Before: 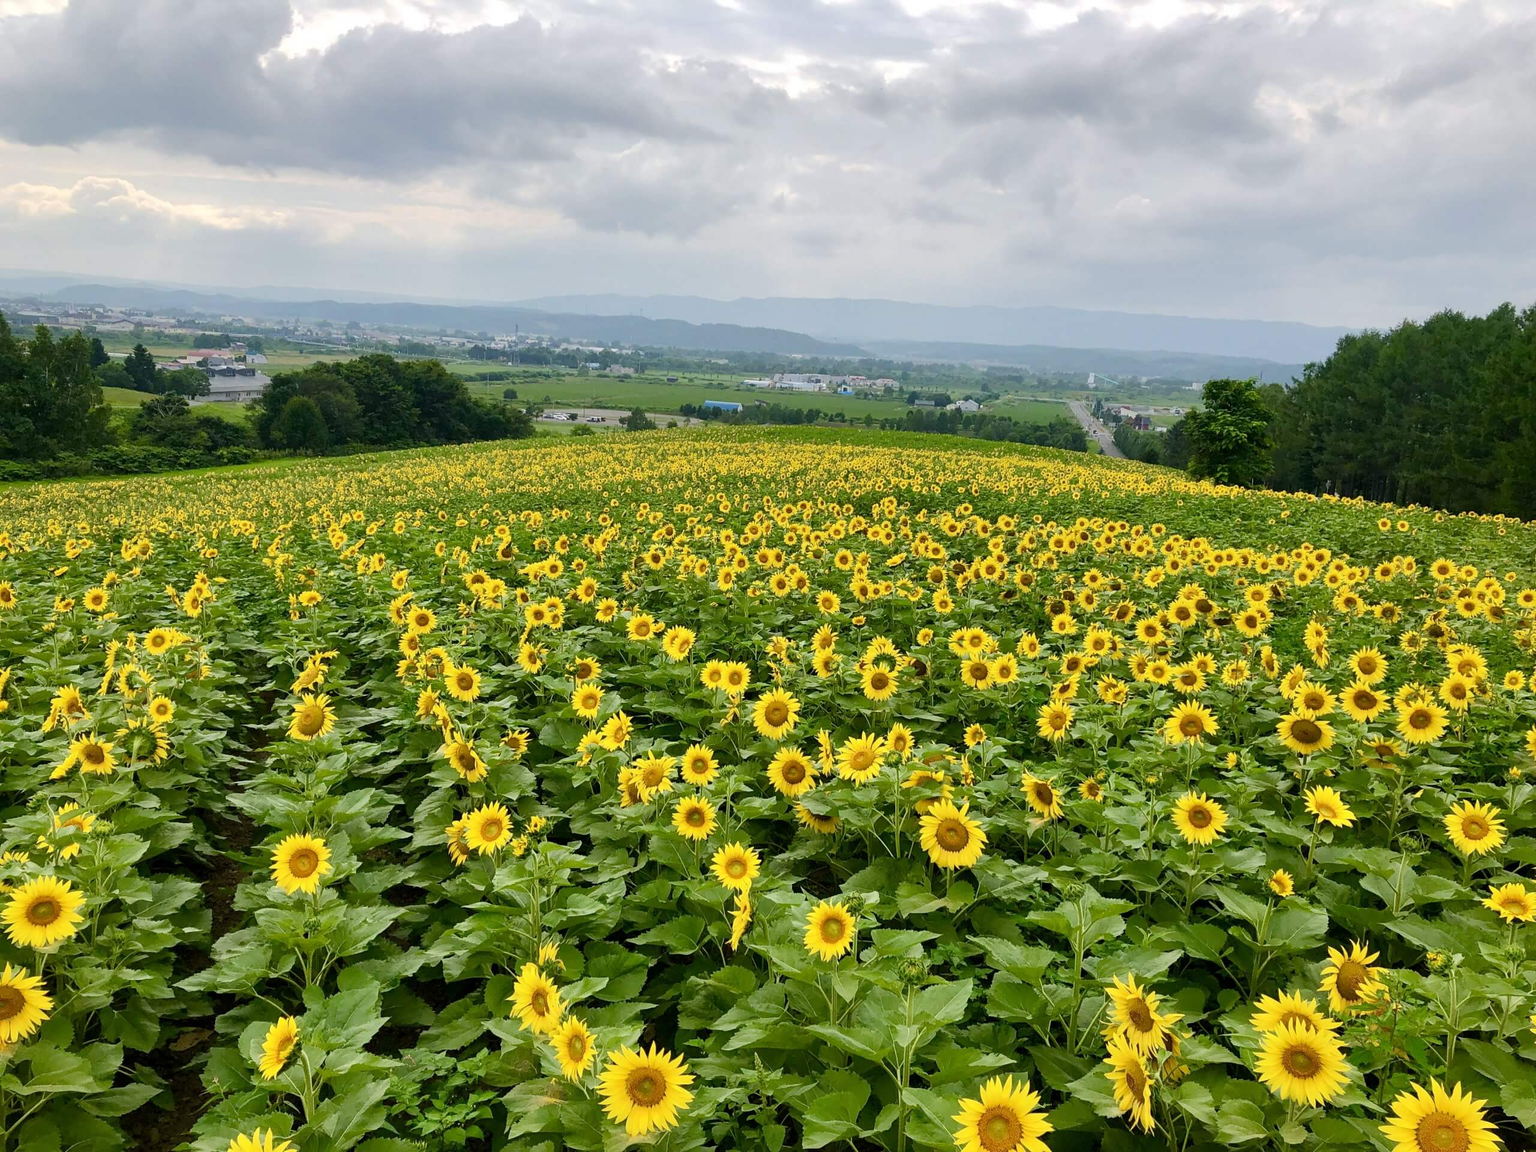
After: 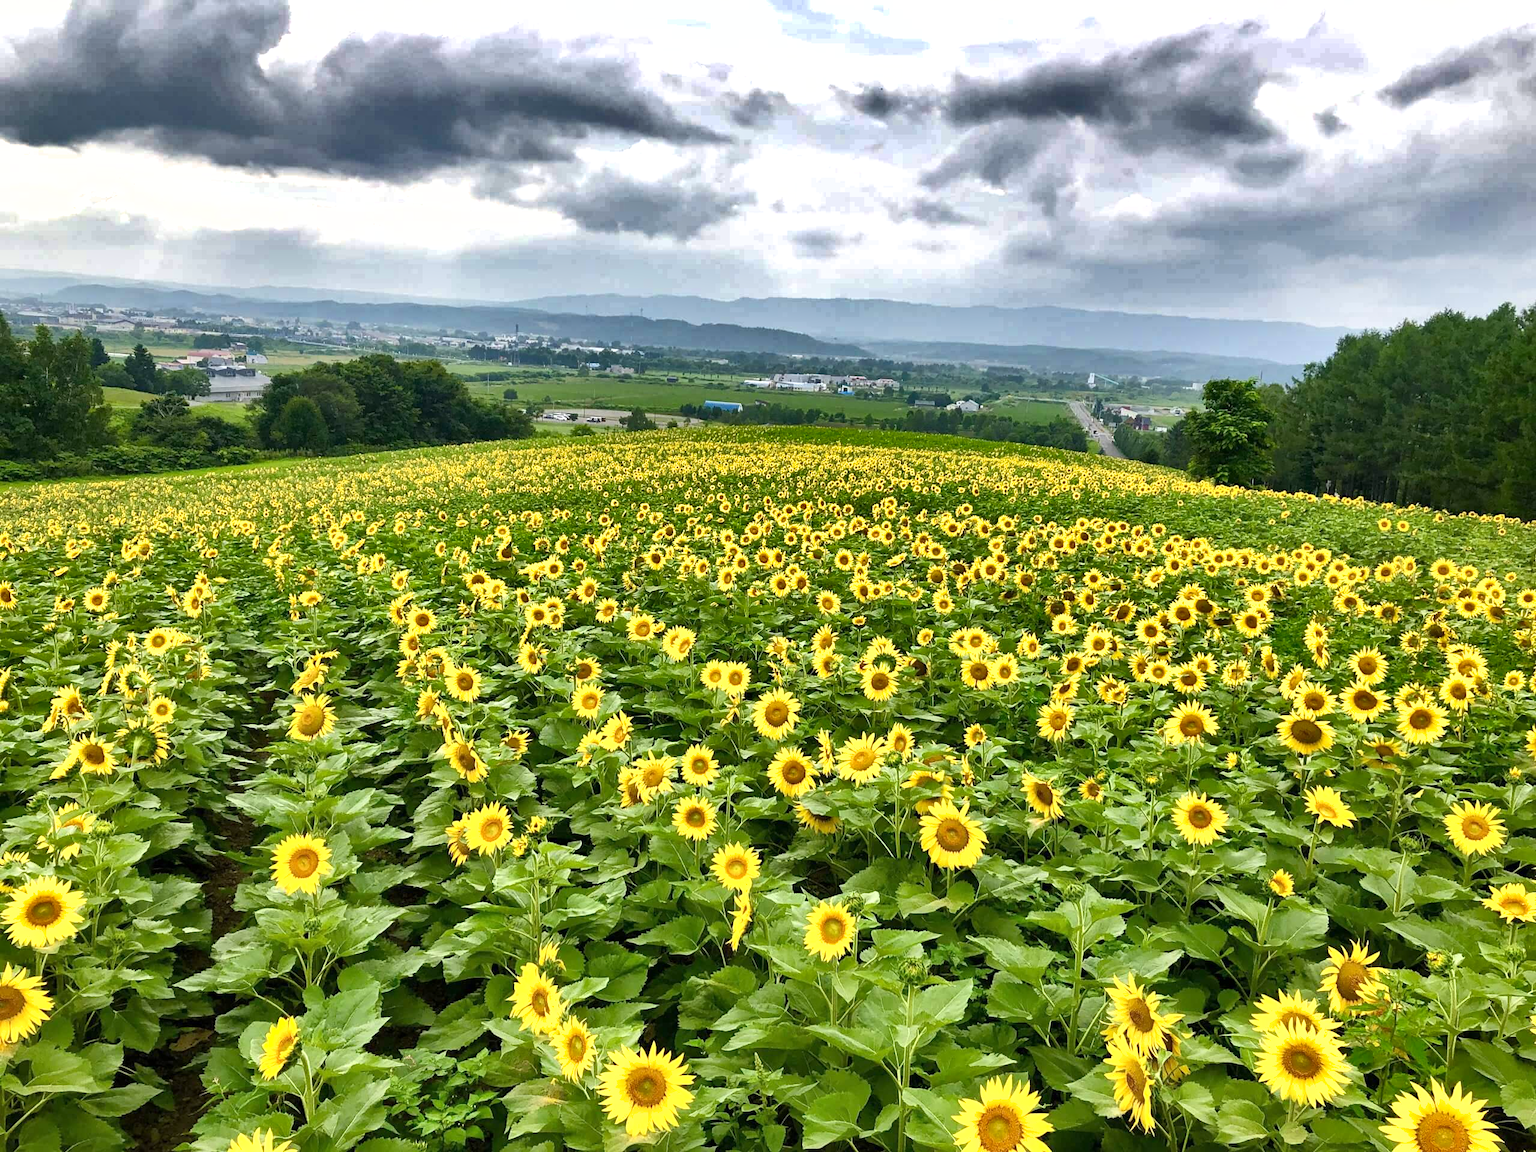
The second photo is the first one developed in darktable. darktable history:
exposure: exposure 0.606 EV, compensate highlight preservation false
shadows and highlights: shadows 24.46, highlights -78.16, soften with gaussian
